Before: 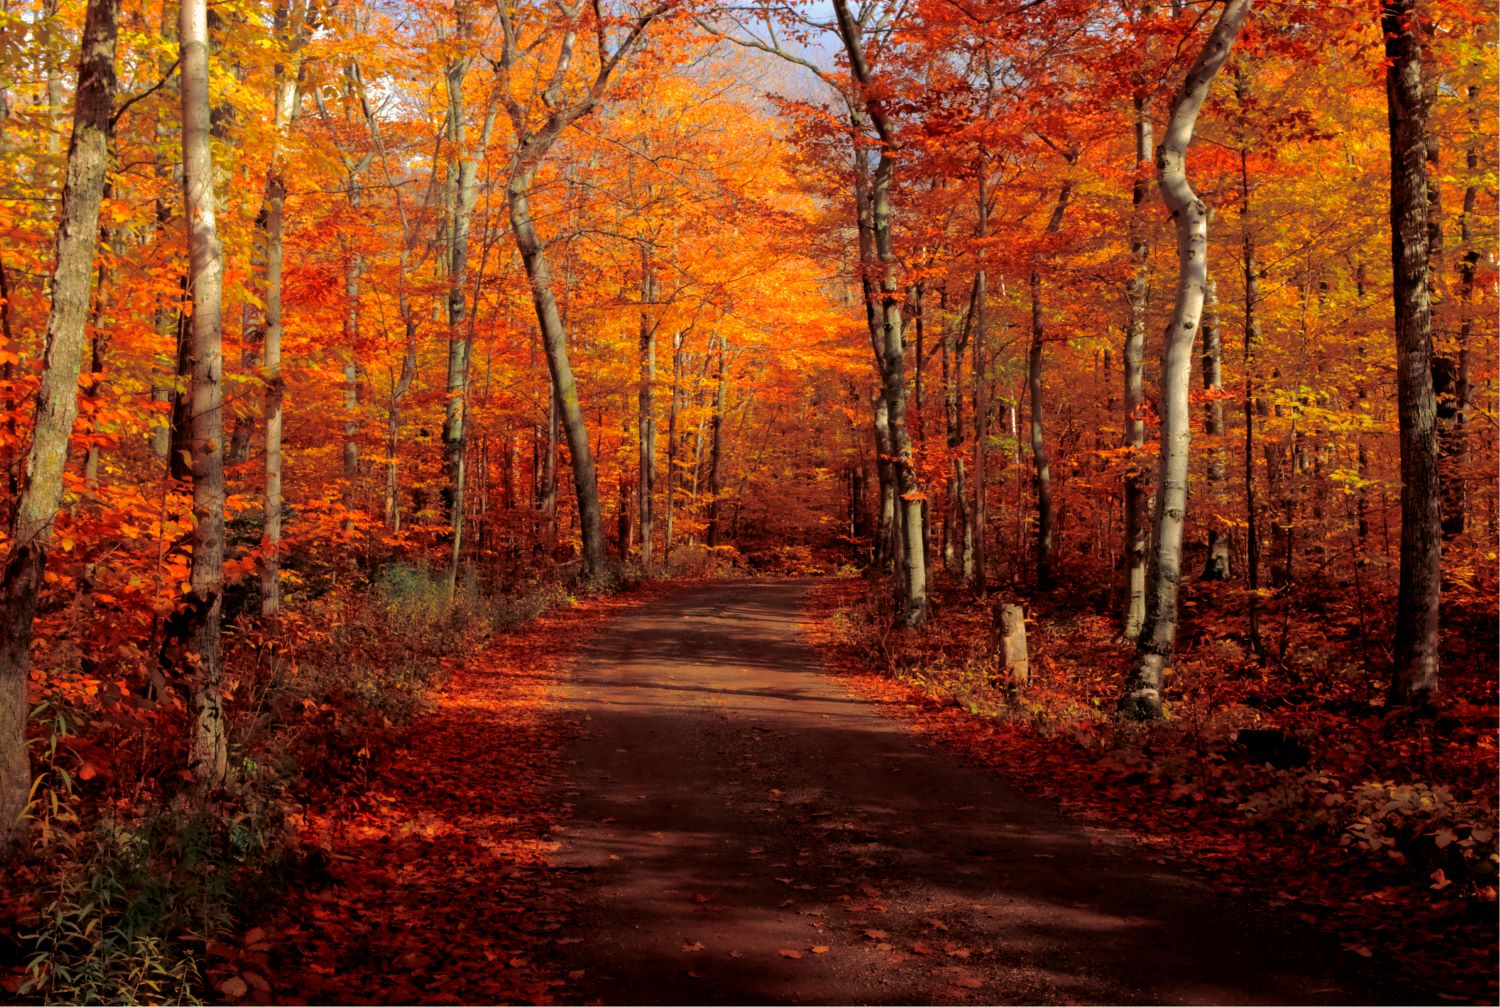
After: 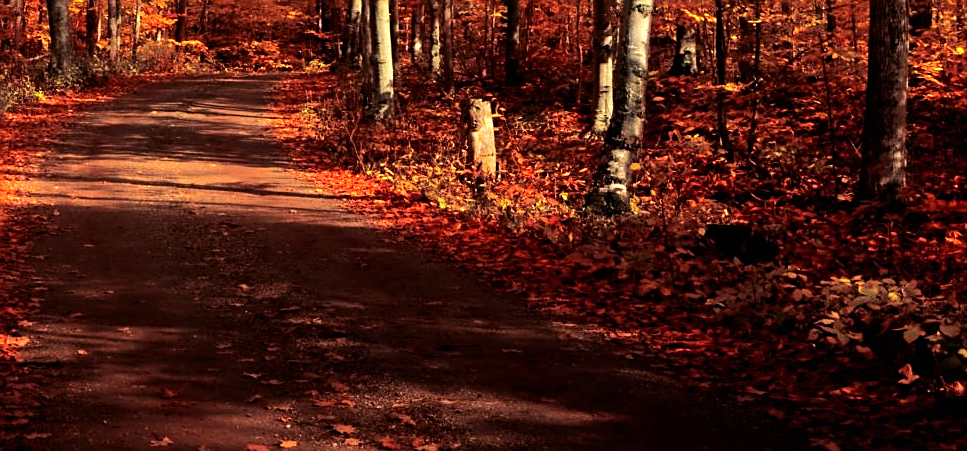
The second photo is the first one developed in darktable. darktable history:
exposure: exposure 0.559 EV, compensate highlight preservation false
crop and rotate: left 35.509%, top 50.238%, bottom 4.934%
sharpen: on, module defaults
tone equalizer: -8 EV -0.75 EV, -7 EV -0.7 EV, -6 EV -0.6 EV, -5 EV -0.4 EV, -3 EV 0.4 EV, -2 EV 0.6 EV, -1 EV 0.7 EV, +0 EV 0.75 EV, edges refinement/feathering 500, mask exposure compensation -1.57 EV, preserve details no
